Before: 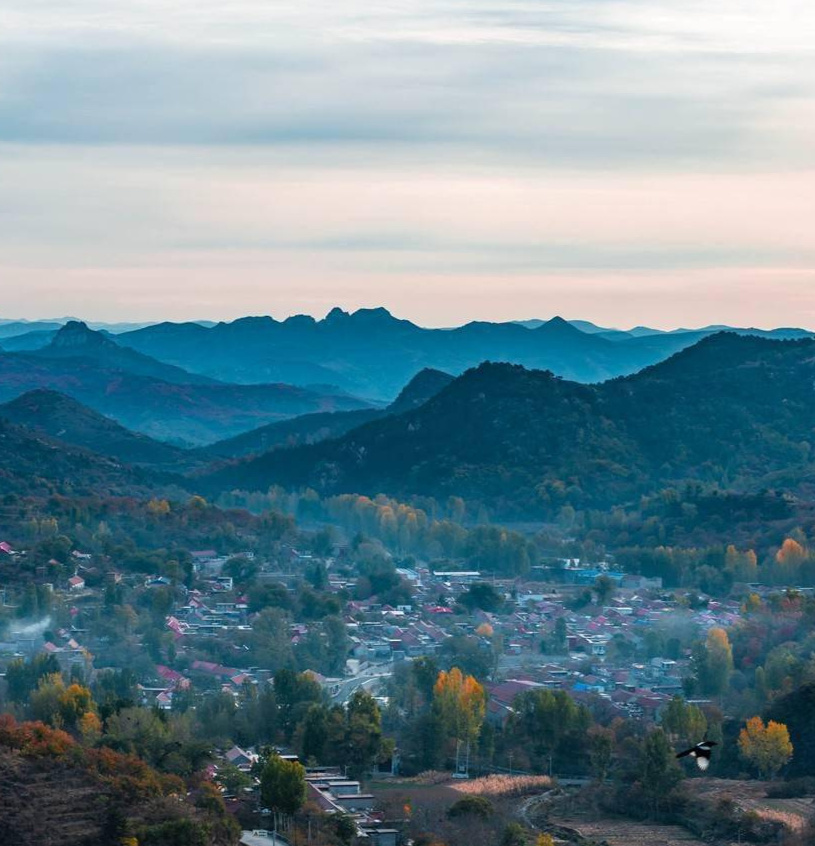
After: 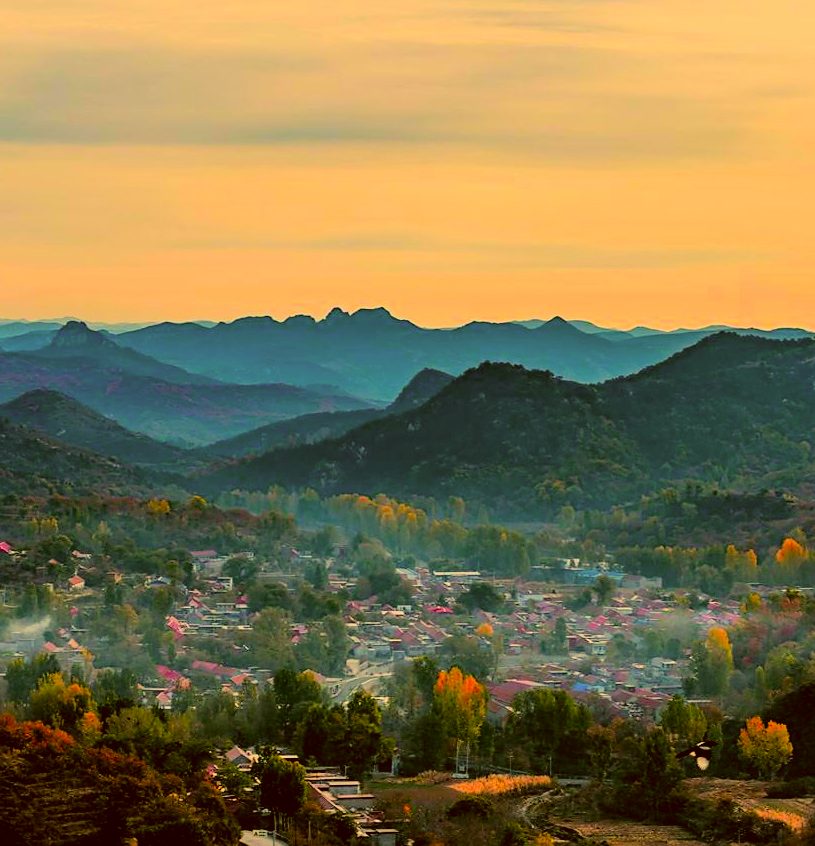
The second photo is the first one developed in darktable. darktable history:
sharpen: radius 1.447, amount 0.41, threshold 1.412
filmic rgb: black relative exposure -5.12 EV, white relative exposure 3.99 EV, hardness 2.88, contrast 1.189, color science v6 (2022)
color correction: highlights a* 10.54, highlights b* 30.34, shadows a* 2.81, shadows b* 16.86, saturation 1.75
shadows and highlights: radius 128.28, shadows 30.31, highlights -30.67, highlights color adjustment 46.14%, low approximation 0.01, soften with gaussian
